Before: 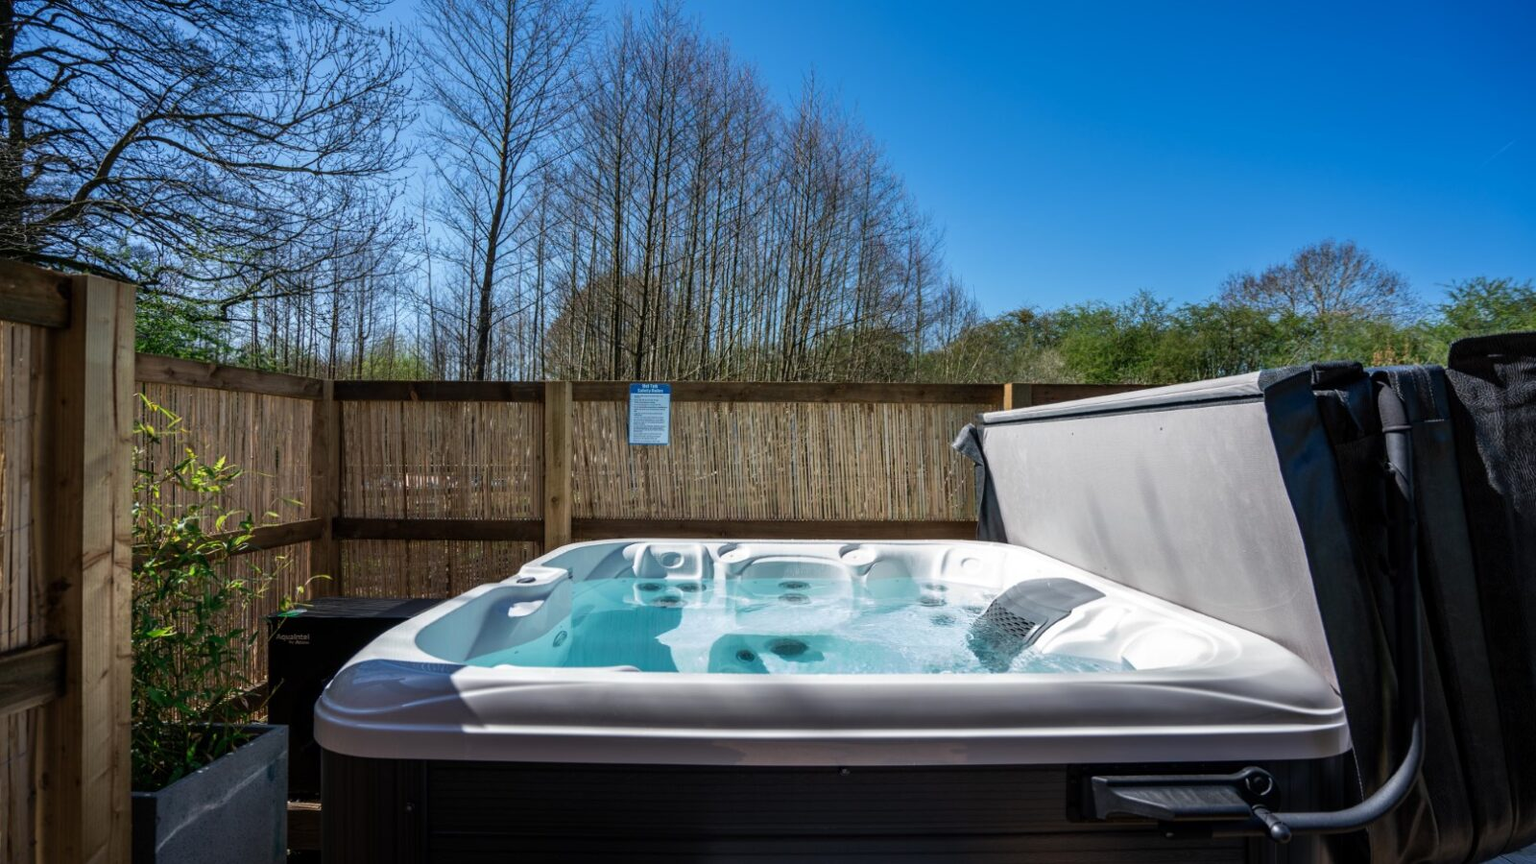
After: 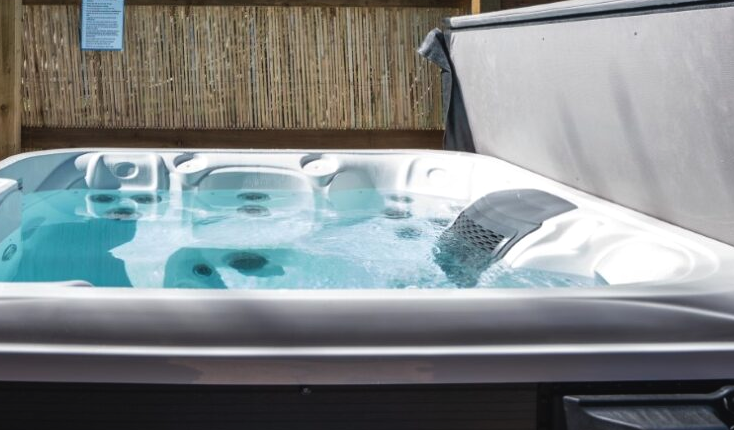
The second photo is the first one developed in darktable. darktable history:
exposure: black level correction -0.004, exposure 0.056 EV, compensate highlight preservation false
crop: left 35.899%, top 45.994%, right 18.194%, bottom 6.207%
